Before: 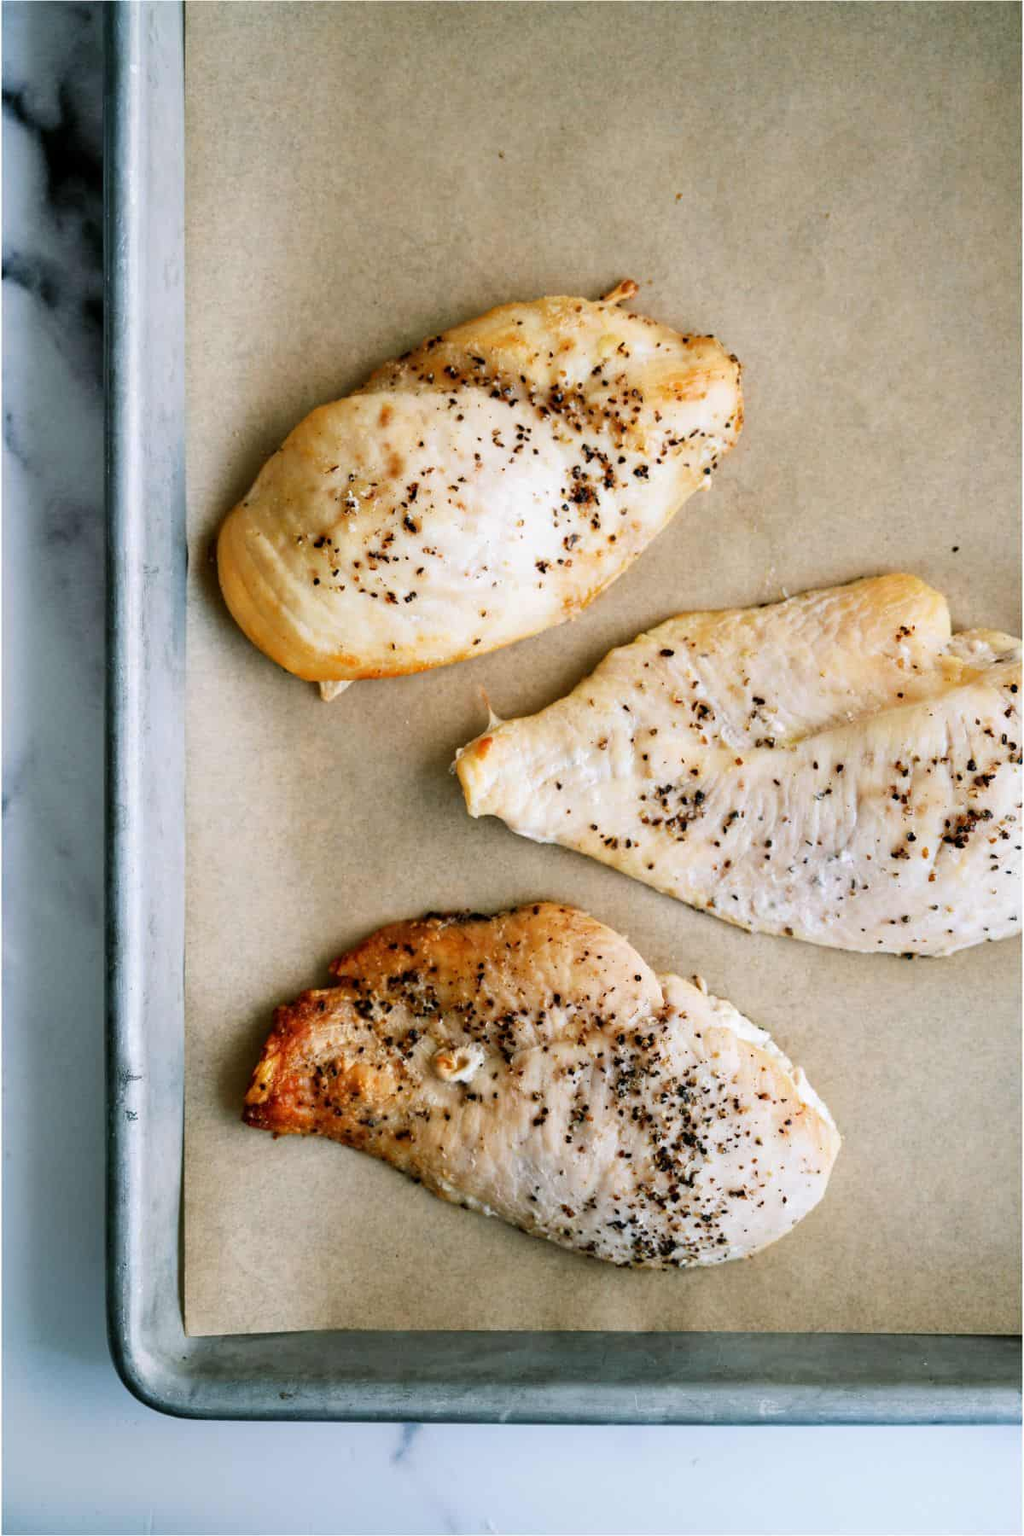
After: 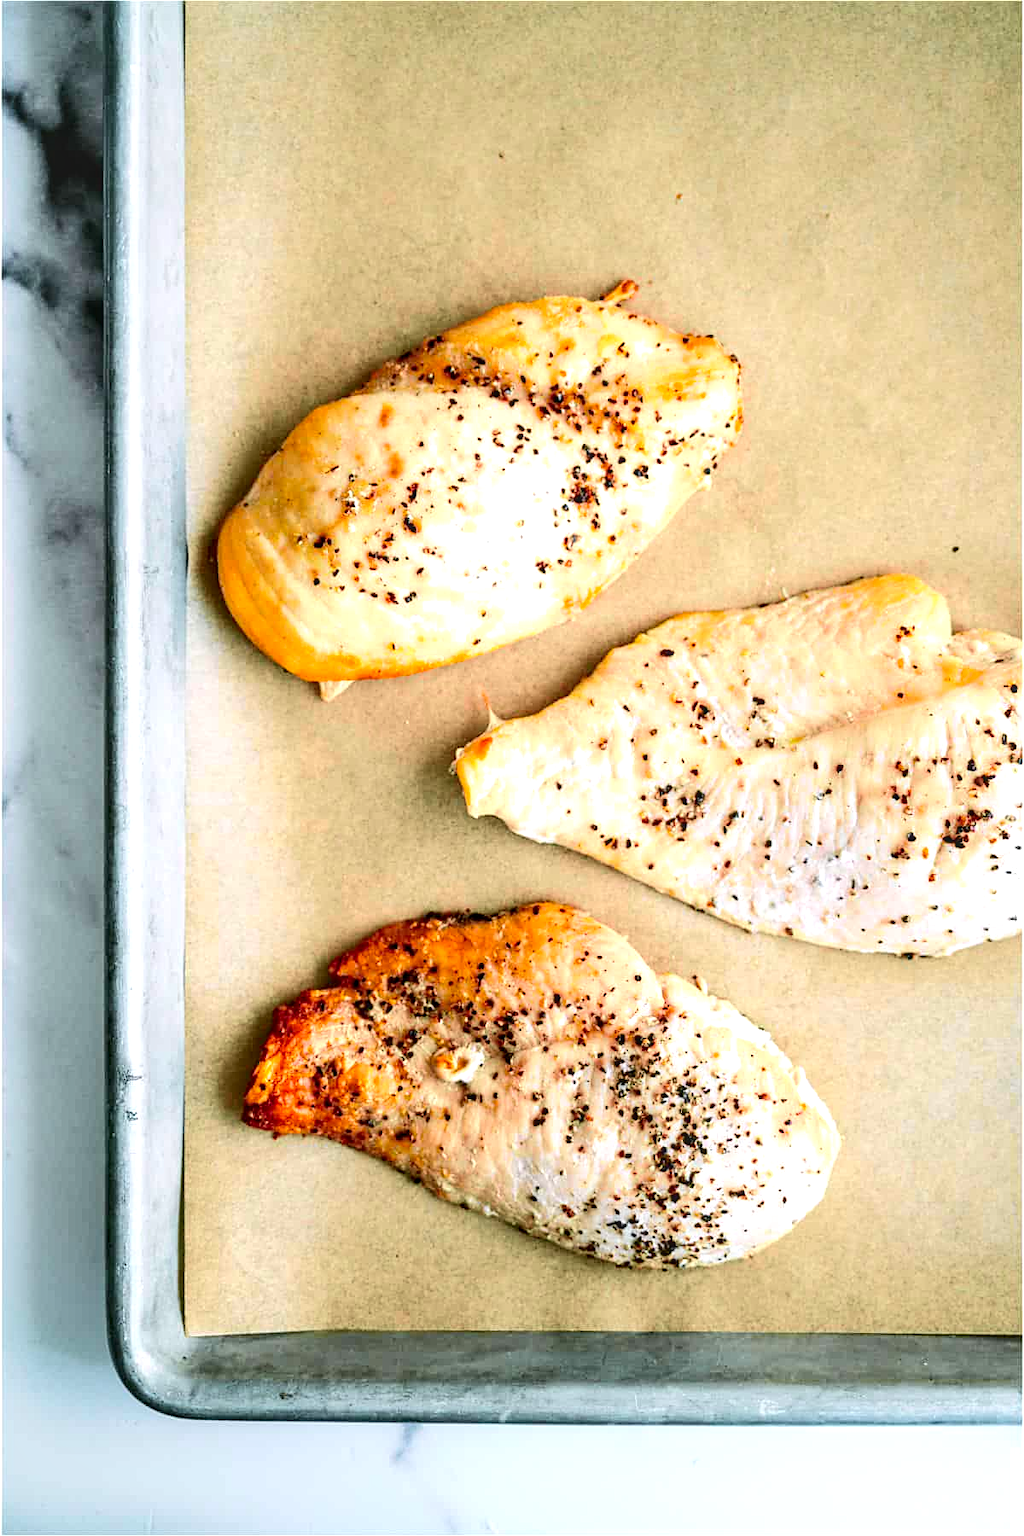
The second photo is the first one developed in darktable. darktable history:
local contrast: on, module defaults
exposure: exposure 0.998 EV, compensate highlight preservation false
tone curve: curves: ch0 [(0, 0.018) (0.036, 0.038) (0.15, 0.131) (0.27, 0.247) (0.545, 0.561) (0.761, 0.761) (1, 0.919)]; ch1 [(0, 0) (0.179, 0.173) (0.322, 0.32) (0.429, 0.431) (0.502, 0.5) (0.519, 0.522) (0.562, 0.588) (0.625, 0.67) (0.711, 0.745) (1, 1)]; ch2 [(0, 0) (0.29, 0.295) (0.404, 0.436) (0.497, 0.499) (0.521, 0.523) (0.561, 0.605) (0.657, 0.655) (0.712, 0.764) (1, 1)], color space Lab, independent channels, preserve colors none
sharpen: on, module defaults
